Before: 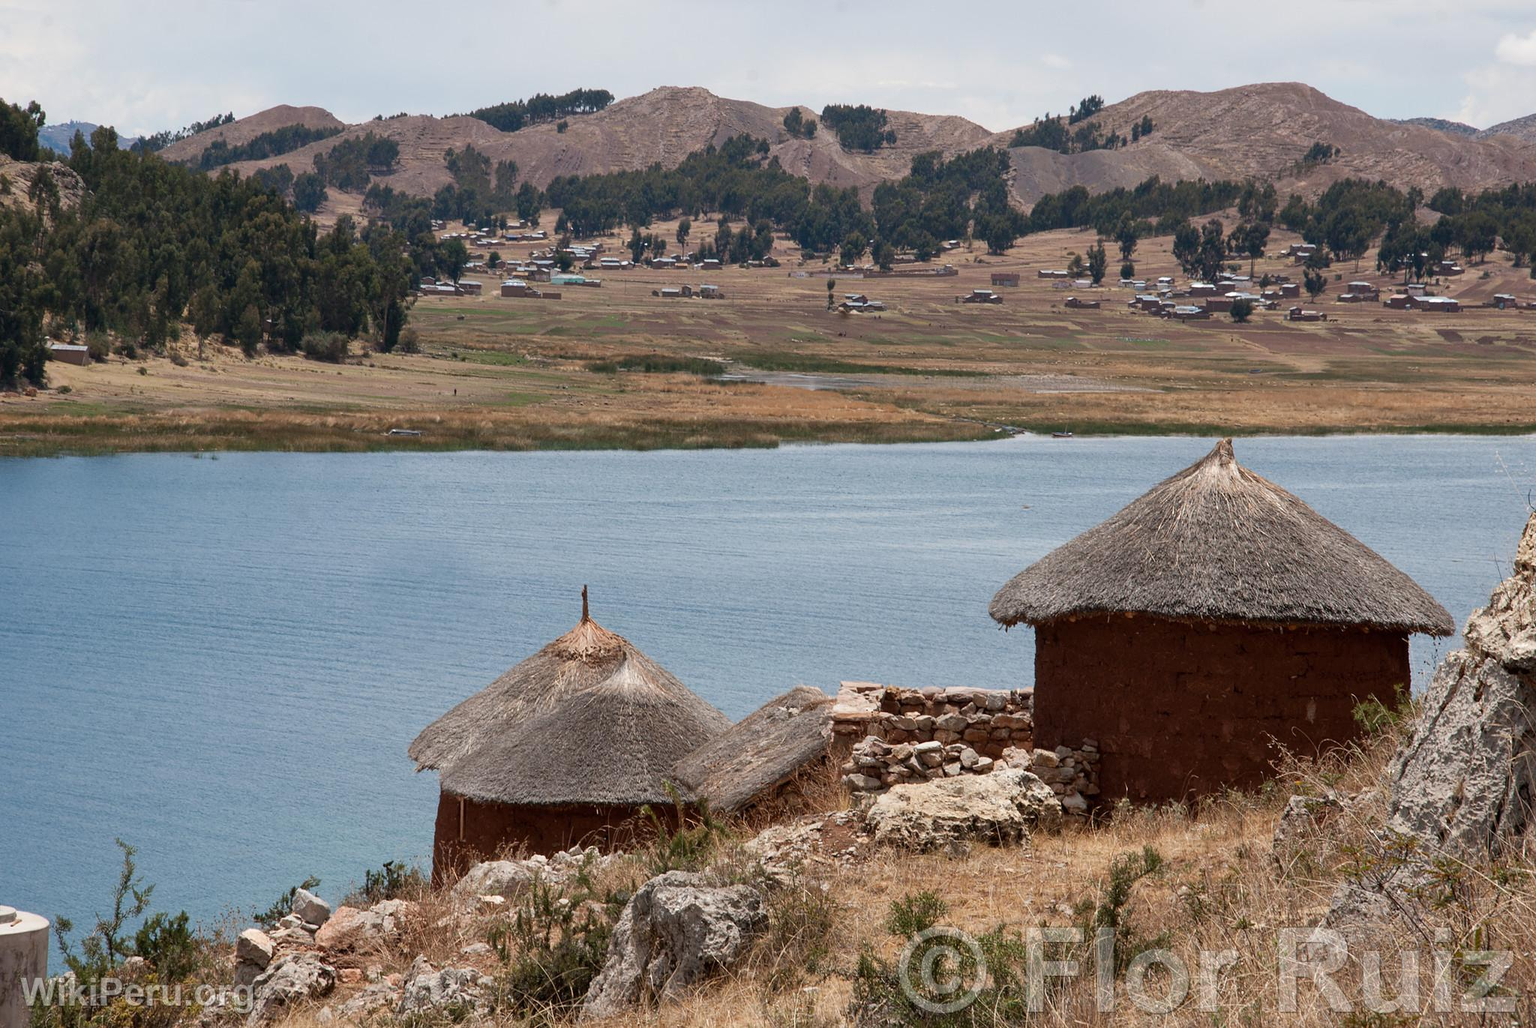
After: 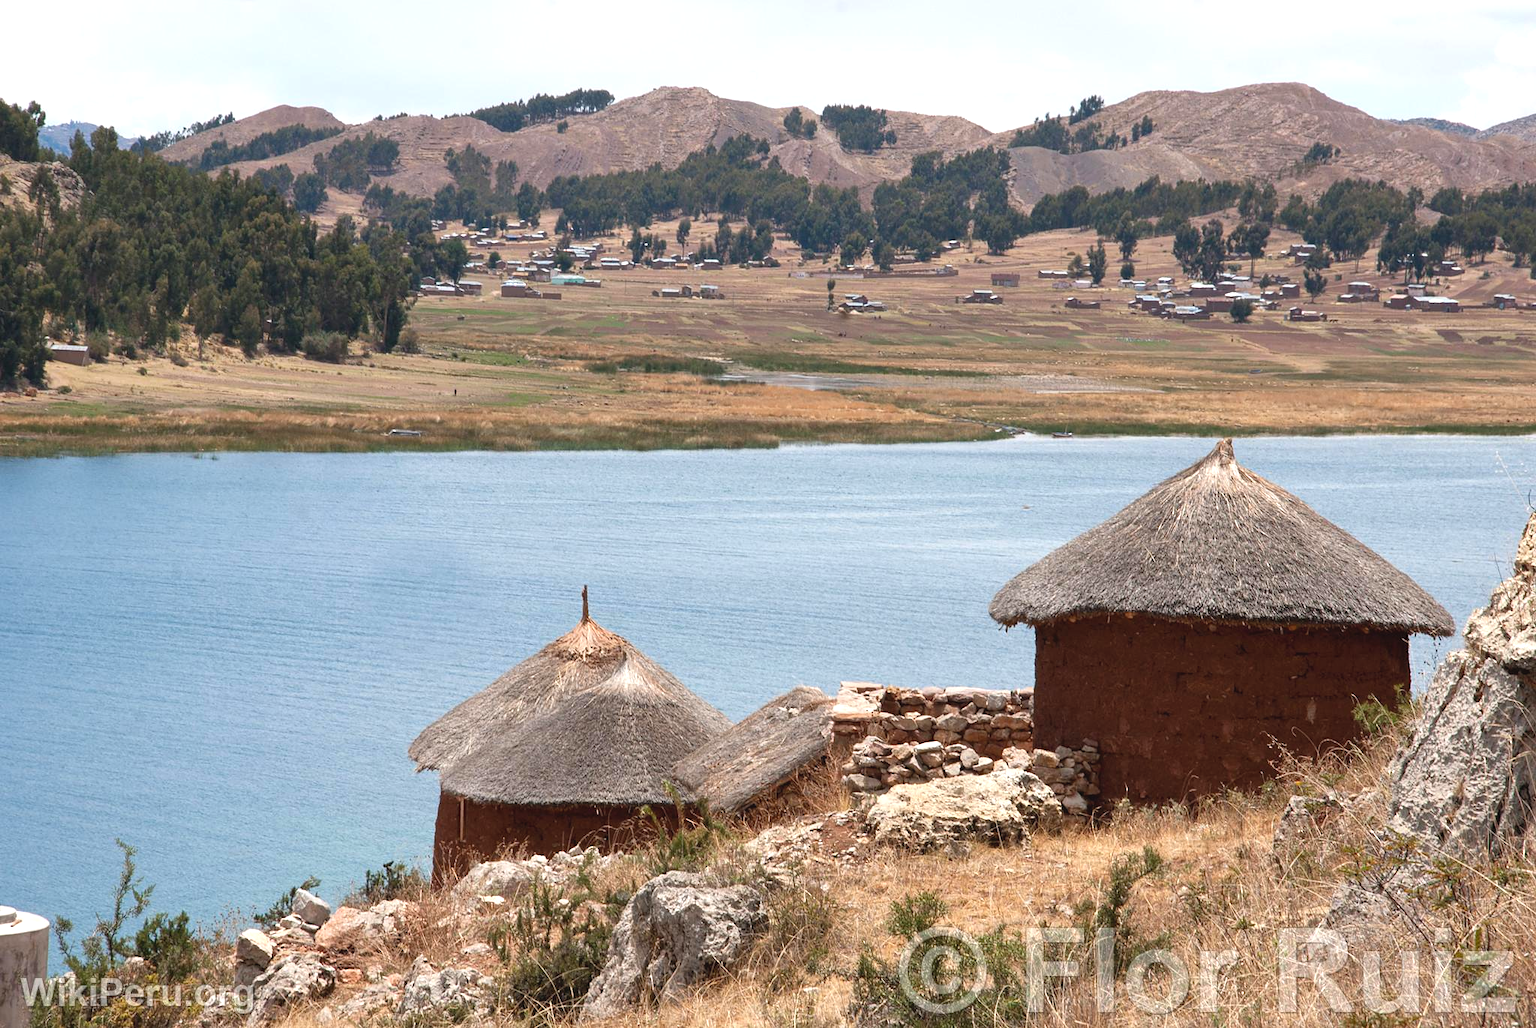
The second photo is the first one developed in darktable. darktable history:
contrast brightness saturation: contrast -0.106
levels: levels [0.016, 0.484, 0.953]
exposure: exposure 0.643 EV, compensate exposure bias true, compensate highlight preservation false
